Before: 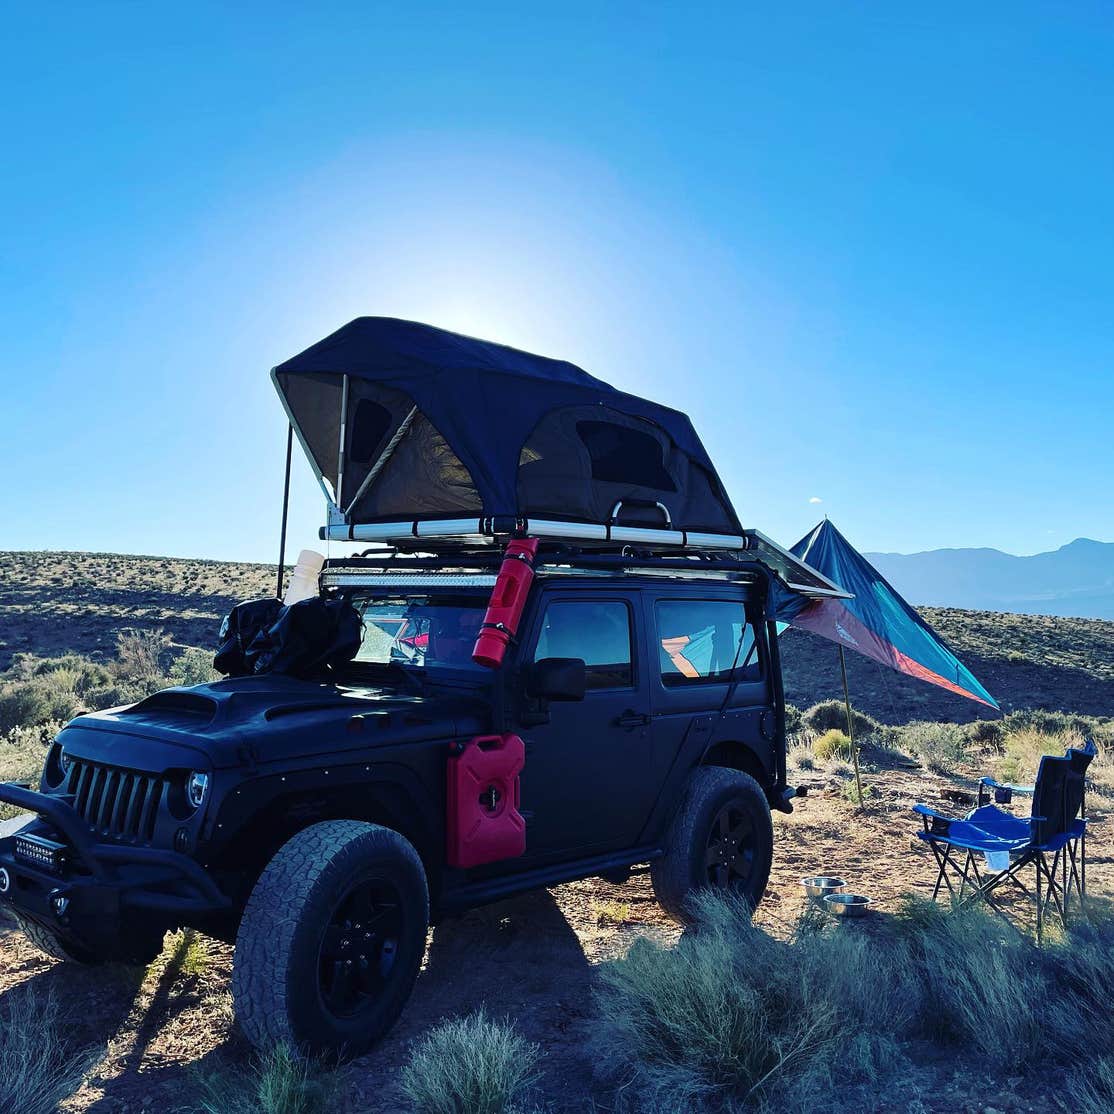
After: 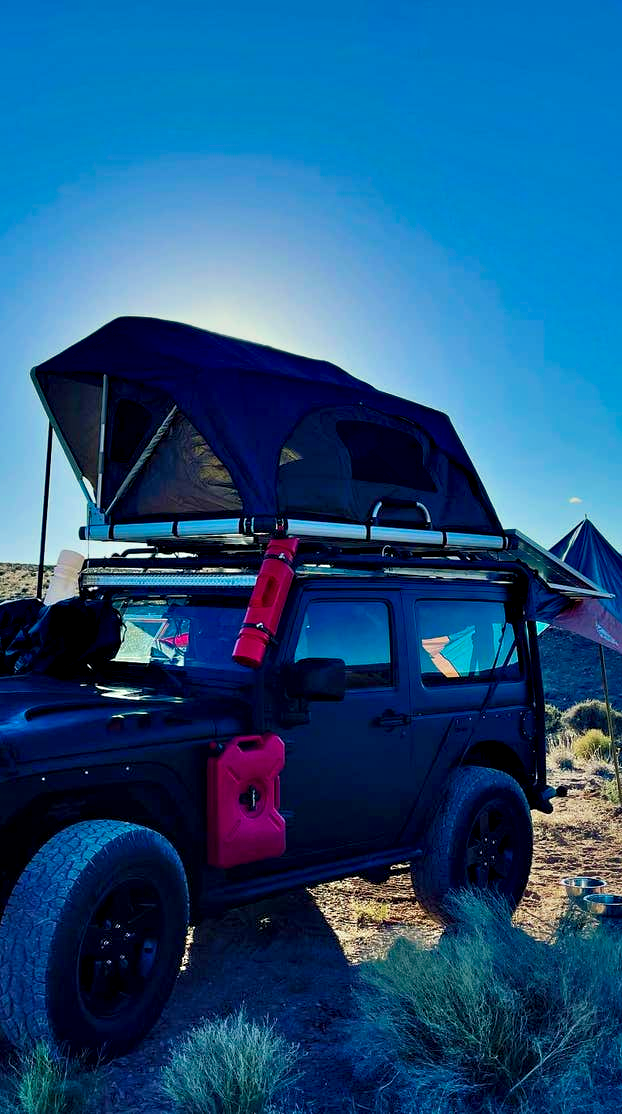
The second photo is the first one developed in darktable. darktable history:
crop: left 21.549%, right 22.571%
color zones: curves: ch1 [(0.25, 0.5) (0.747, 0.71)]
tone equalizer: -8 EV -0.039 EV, -7 EV 0.01 EV, -6 EV -0.006 EV, -5 EV 0.005 EV, -4 EV -0.037 EV, -3 EV -0.23 EV, -2 EV -0.685 EV, -1 EV -0.99 EV, +0 EV -0.979 EV
velvia: on, module defaults
contrast equalizer: y [[0.6 ×6], [0.55 ×6], [0 ×6], [0 ×6], [0 ×6]]
